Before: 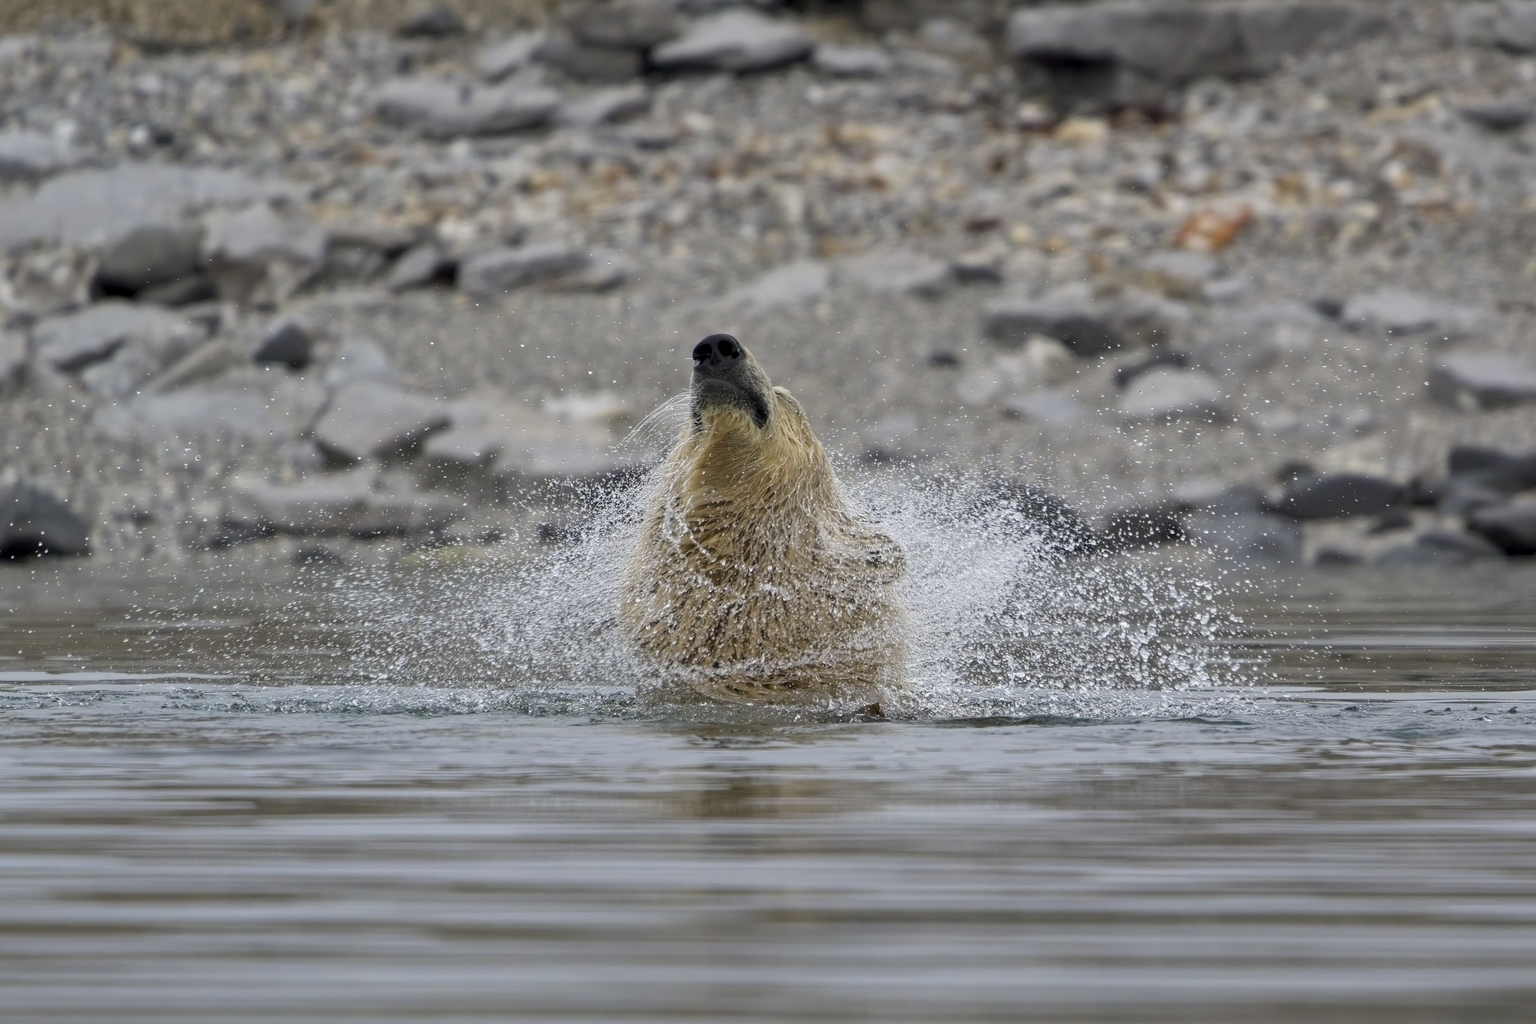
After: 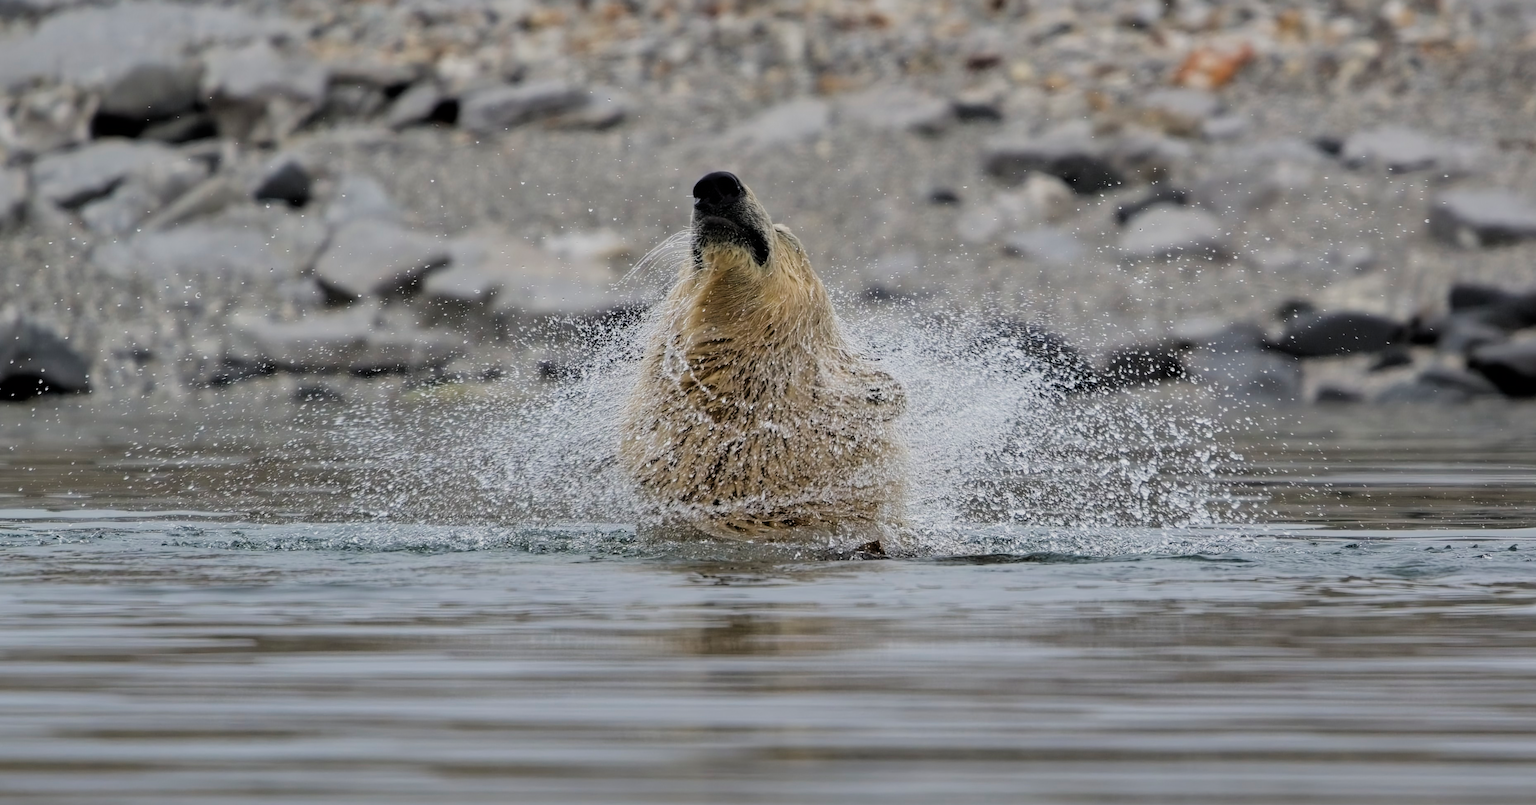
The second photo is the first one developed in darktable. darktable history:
filmic rgb: black relative exposure -7.73 EV, white relative exposure 4.37 EV, threshold 5.98 EV, hardness 3.75, latitude 50.01%, contrast 1.101, enable highlight reconstruction true
exposure: compensate highlight preservation false
crop and rotate: top 15.912%, bottom 5.345%
